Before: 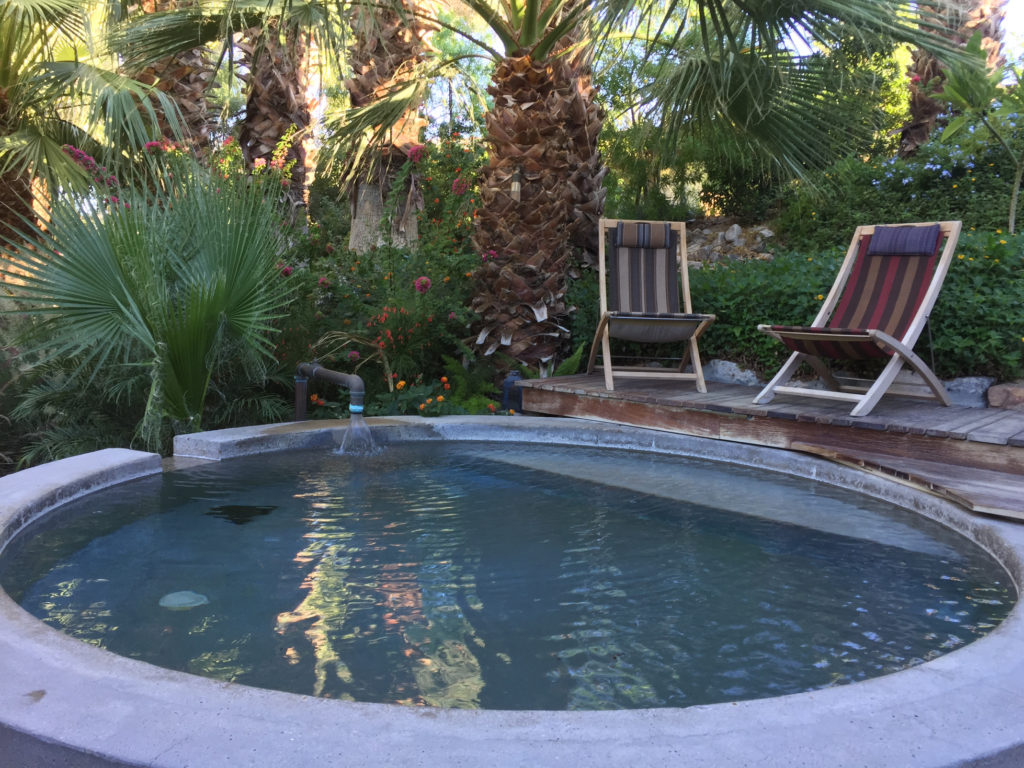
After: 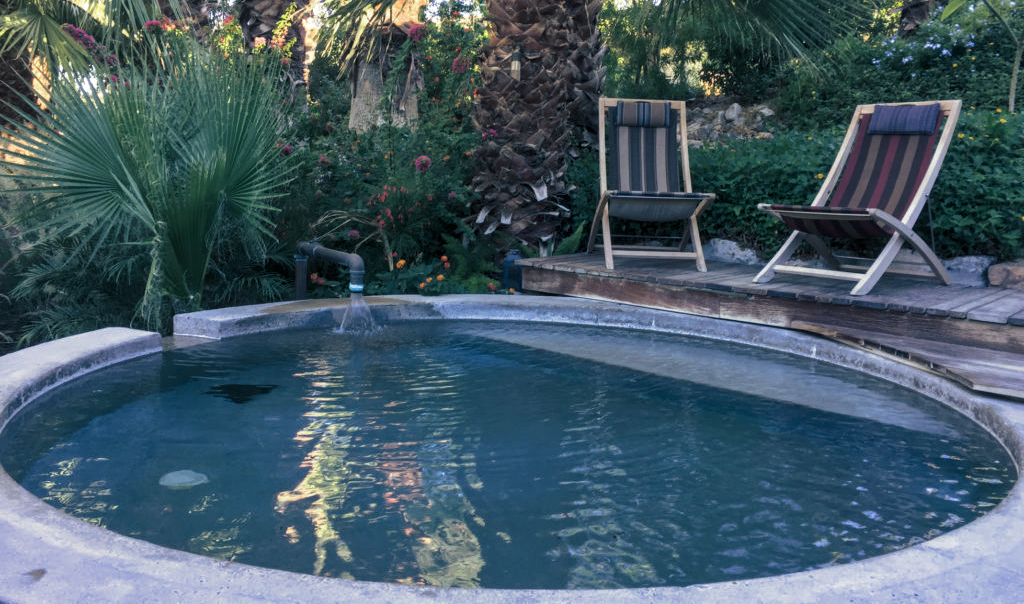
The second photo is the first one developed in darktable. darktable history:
local contrast: on, module defaults
split-toning: shadows › hue 216°, shadows › saturation 1, highlights › hue 57.6°, balance -33.4
crop and rotate: top 15.774%, bottom 5.506%
white balance: red 0.974, blue 1.044
